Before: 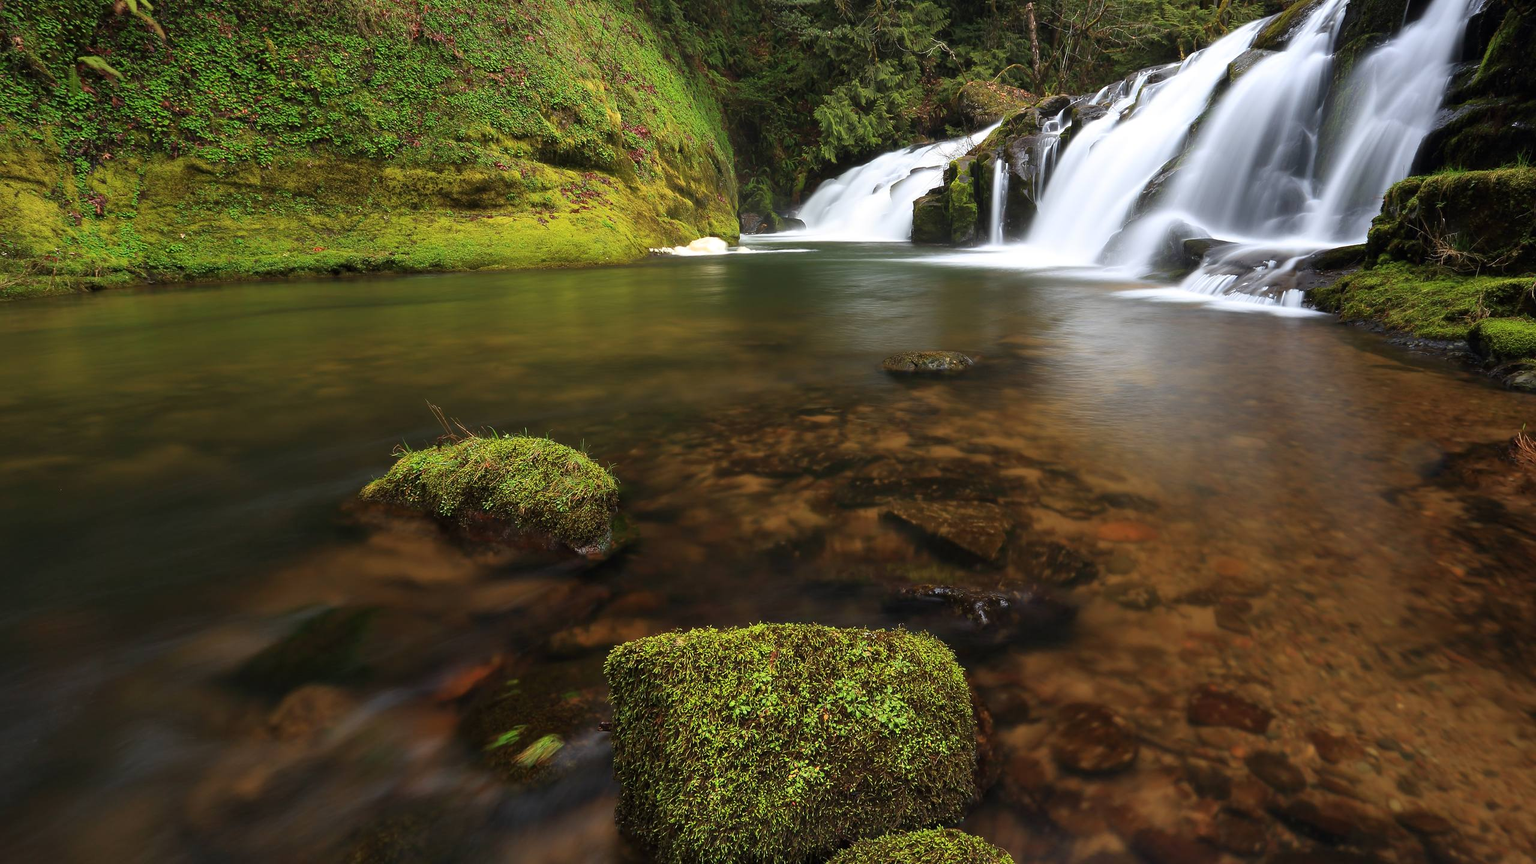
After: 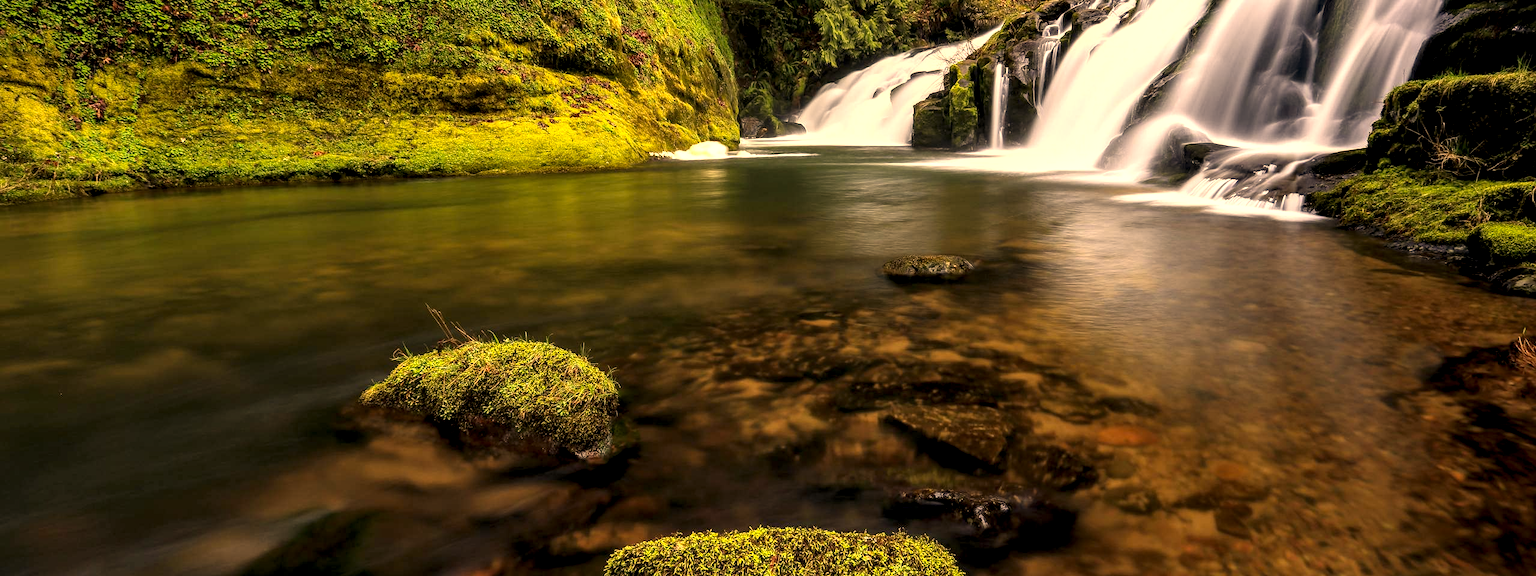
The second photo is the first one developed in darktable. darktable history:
crop: top 11.166%, bottom 22.168%
color correction: highlights a* 15, highlights b* 31.55
local contrast: highlights 19%, detail 186%
